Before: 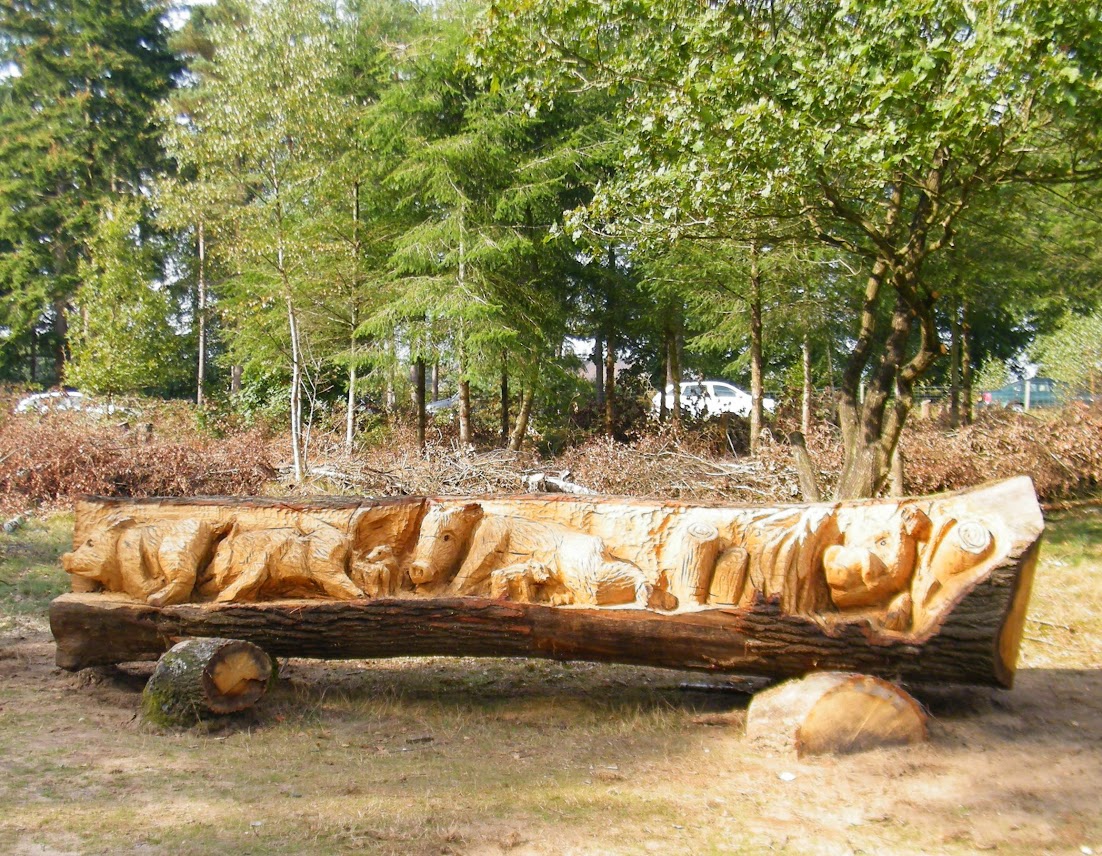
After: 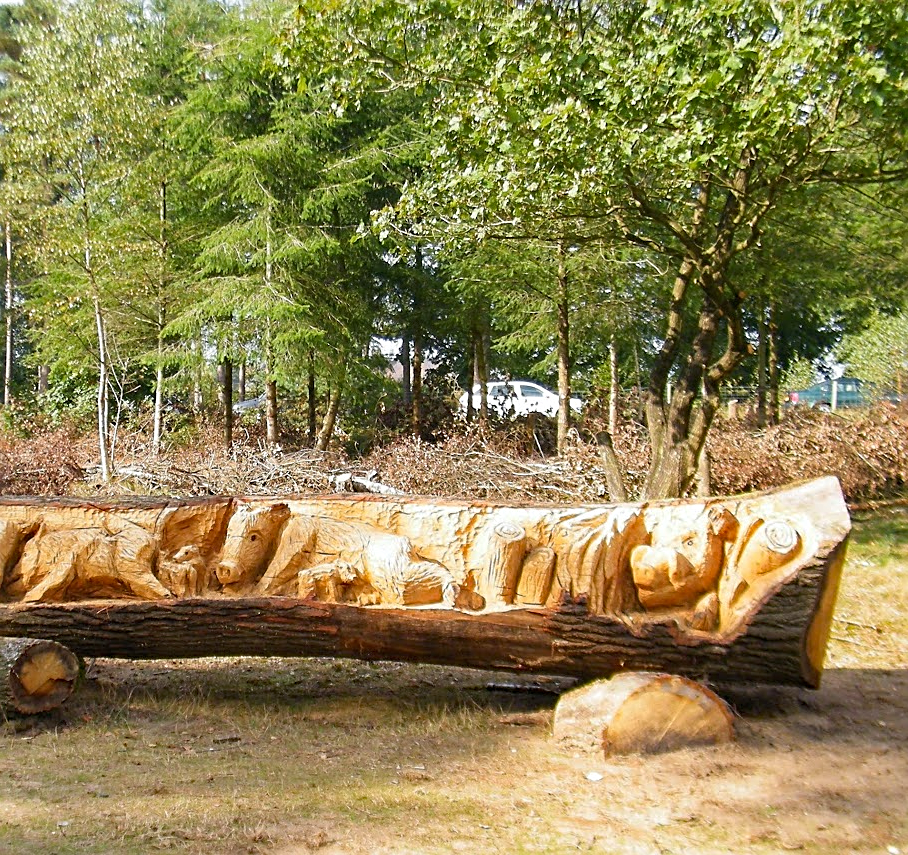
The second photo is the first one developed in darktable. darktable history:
sharpen: on, module defaults
crop: left 17.582%, bottom 0.031%
haze removal: strength 0.29, distance 0.25, compatibility mode true, adaptive false
